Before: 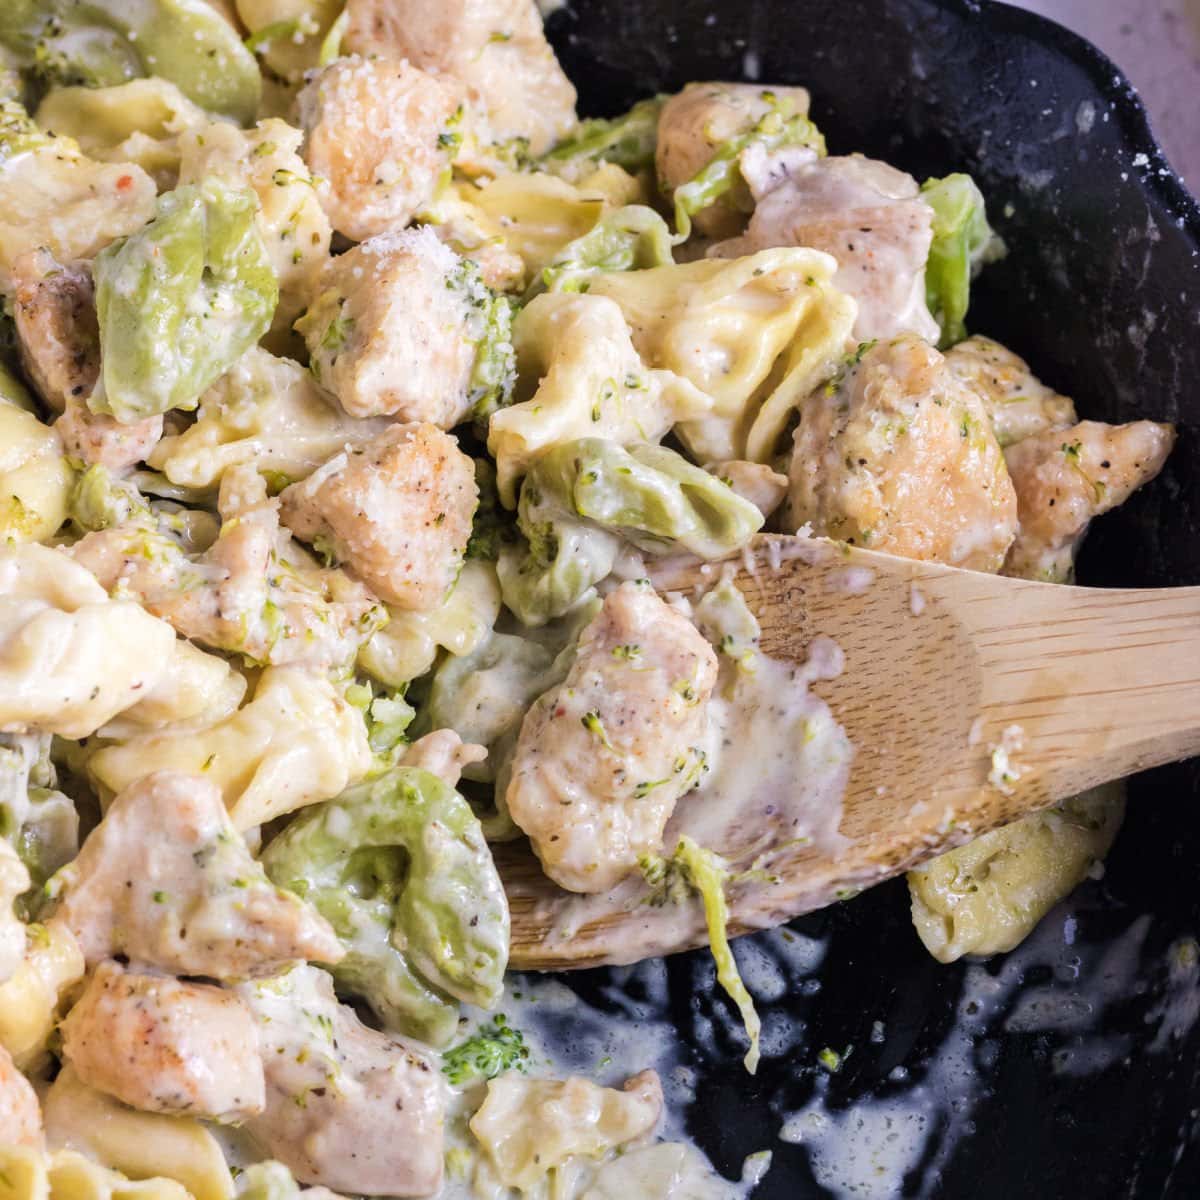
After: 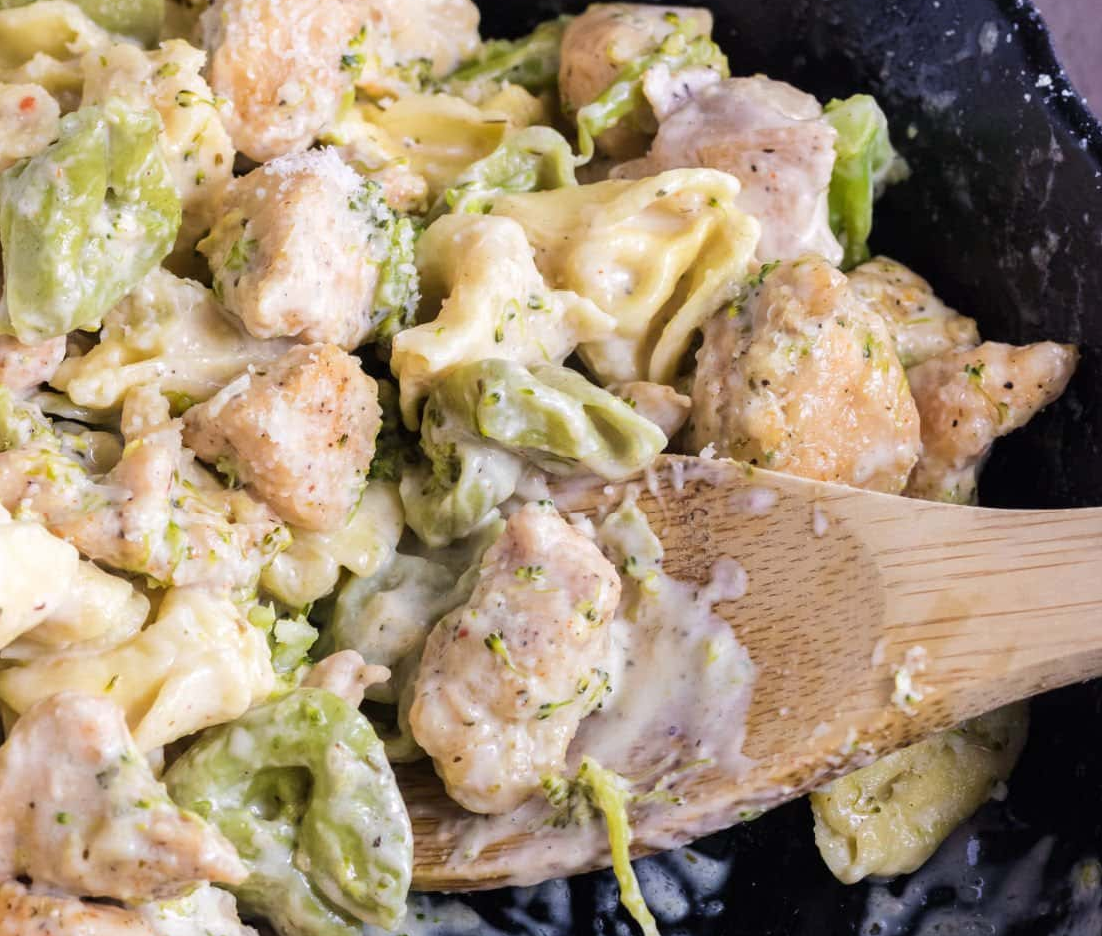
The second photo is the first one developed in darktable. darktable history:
crop: left 8.141%, top 6.613%, bottom 15.363%
